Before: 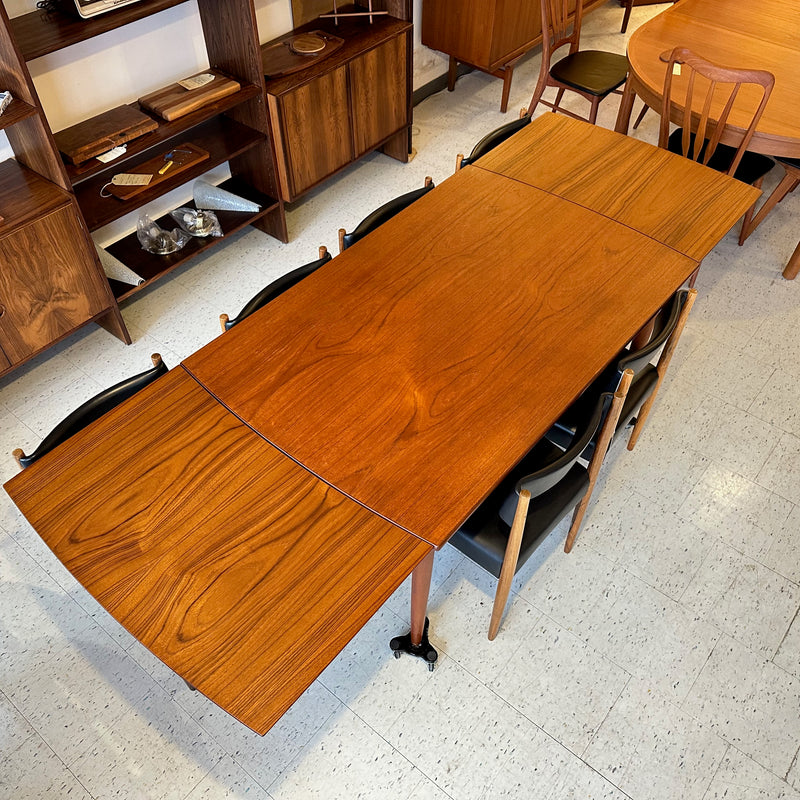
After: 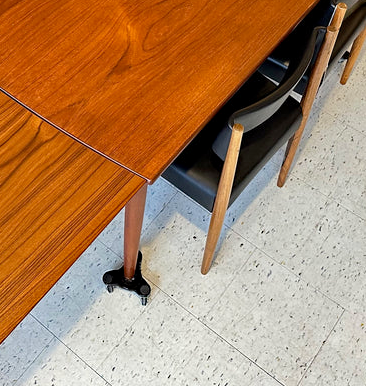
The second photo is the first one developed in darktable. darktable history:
rotate and perspective: automatic cropping off
haze removal: compatibility mode true, adaptive false
crop: left 35.976%, top 45.819%, right 18.162%, bottom 5.807%
